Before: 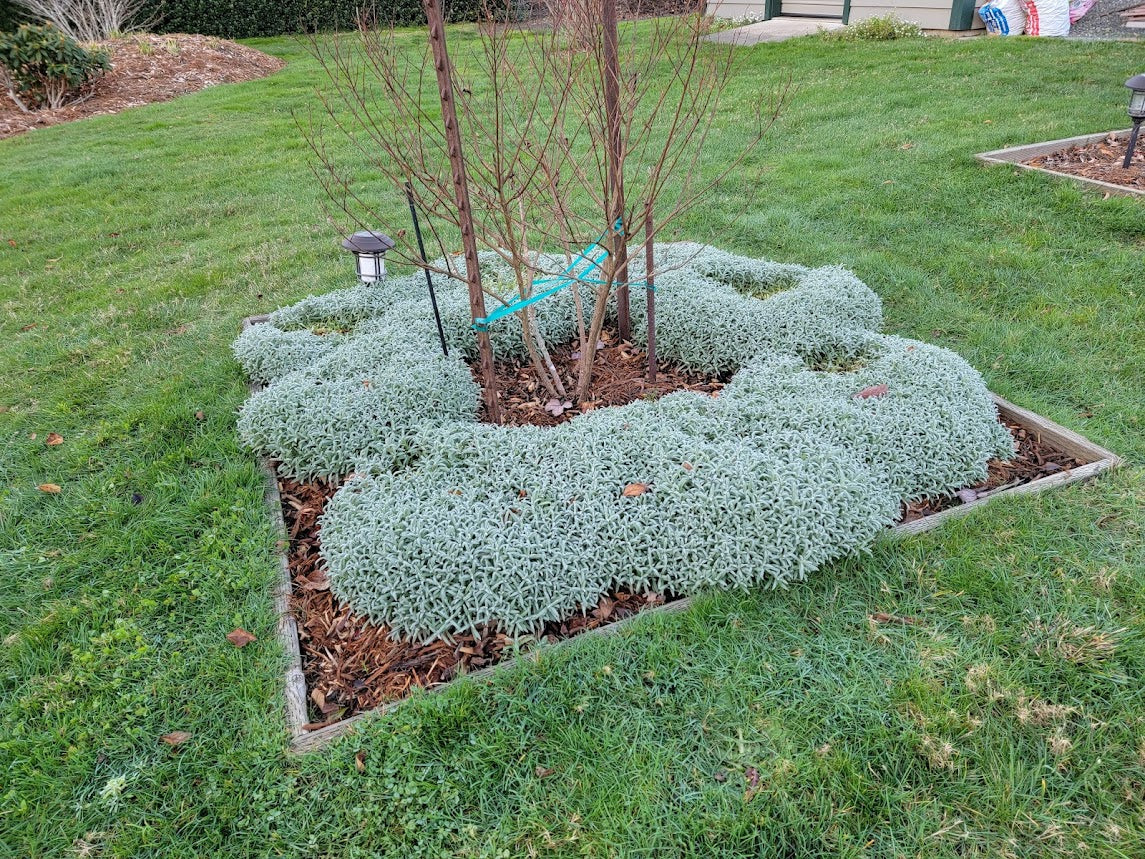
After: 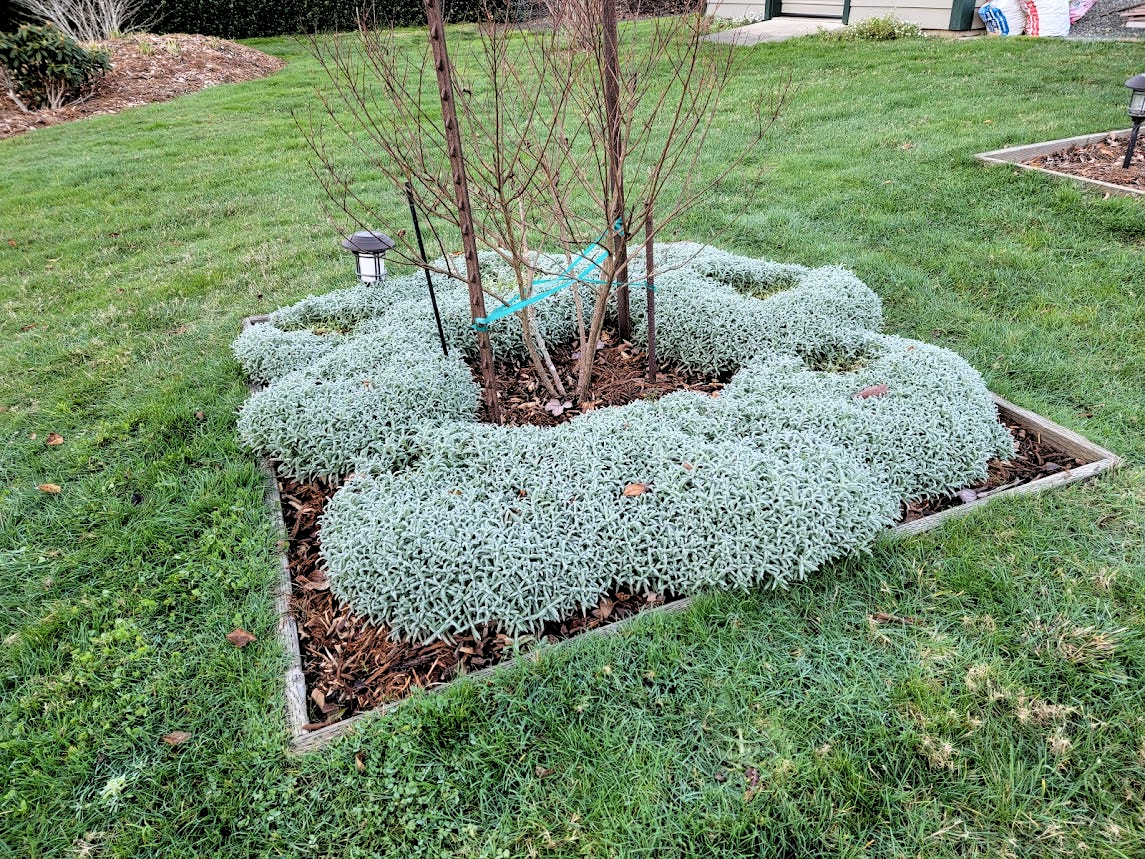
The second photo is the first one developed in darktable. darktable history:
filmic rgb: black relative exposure -5.58 EV, white relative exposure 2.48 EV, target black luminance 0%, hardness 4.5, latitude 66.99%, contrast 1.447, shadows ↔ highlights balance -3.64%
